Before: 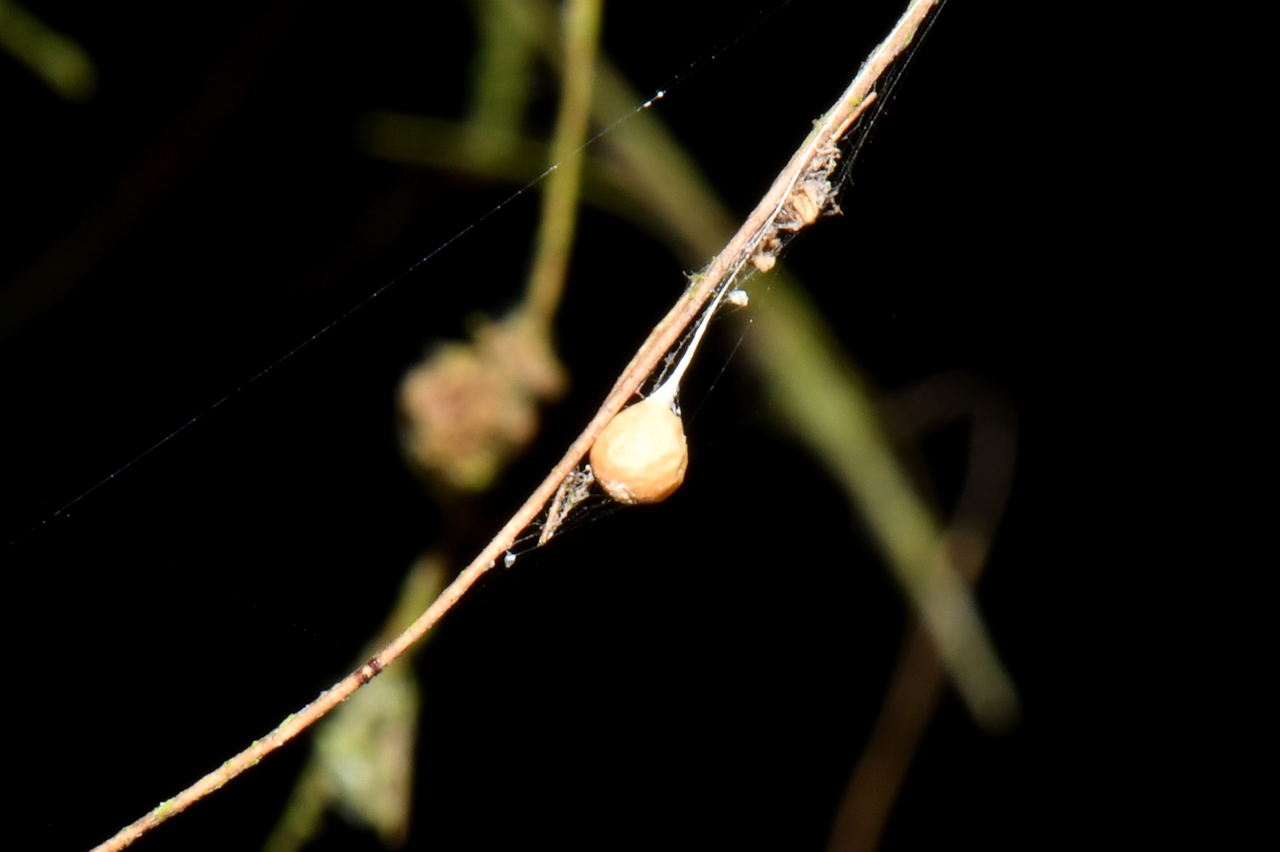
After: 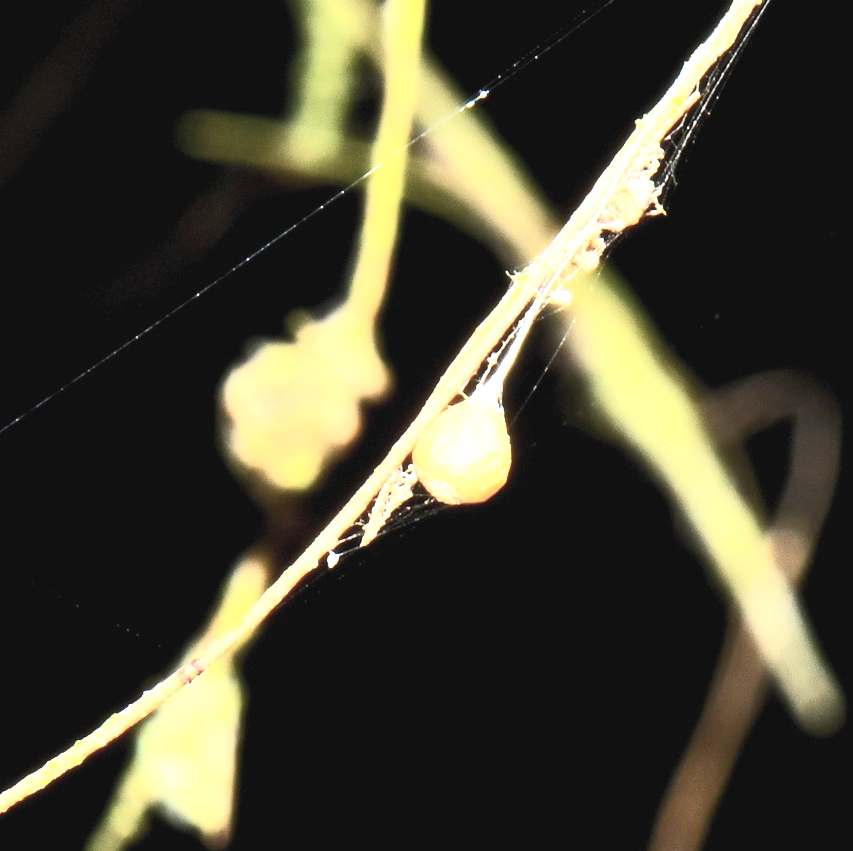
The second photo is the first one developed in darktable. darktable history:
contrast brightness saturation: contrast 0.446, brightness 0.551, saturation -0.204
crop and rotate: left 13.899%, right 19.436%
exposure: black level correction 0, exposure 2.162 EV, compensate exposure bias true, compensate highlight preservation false
